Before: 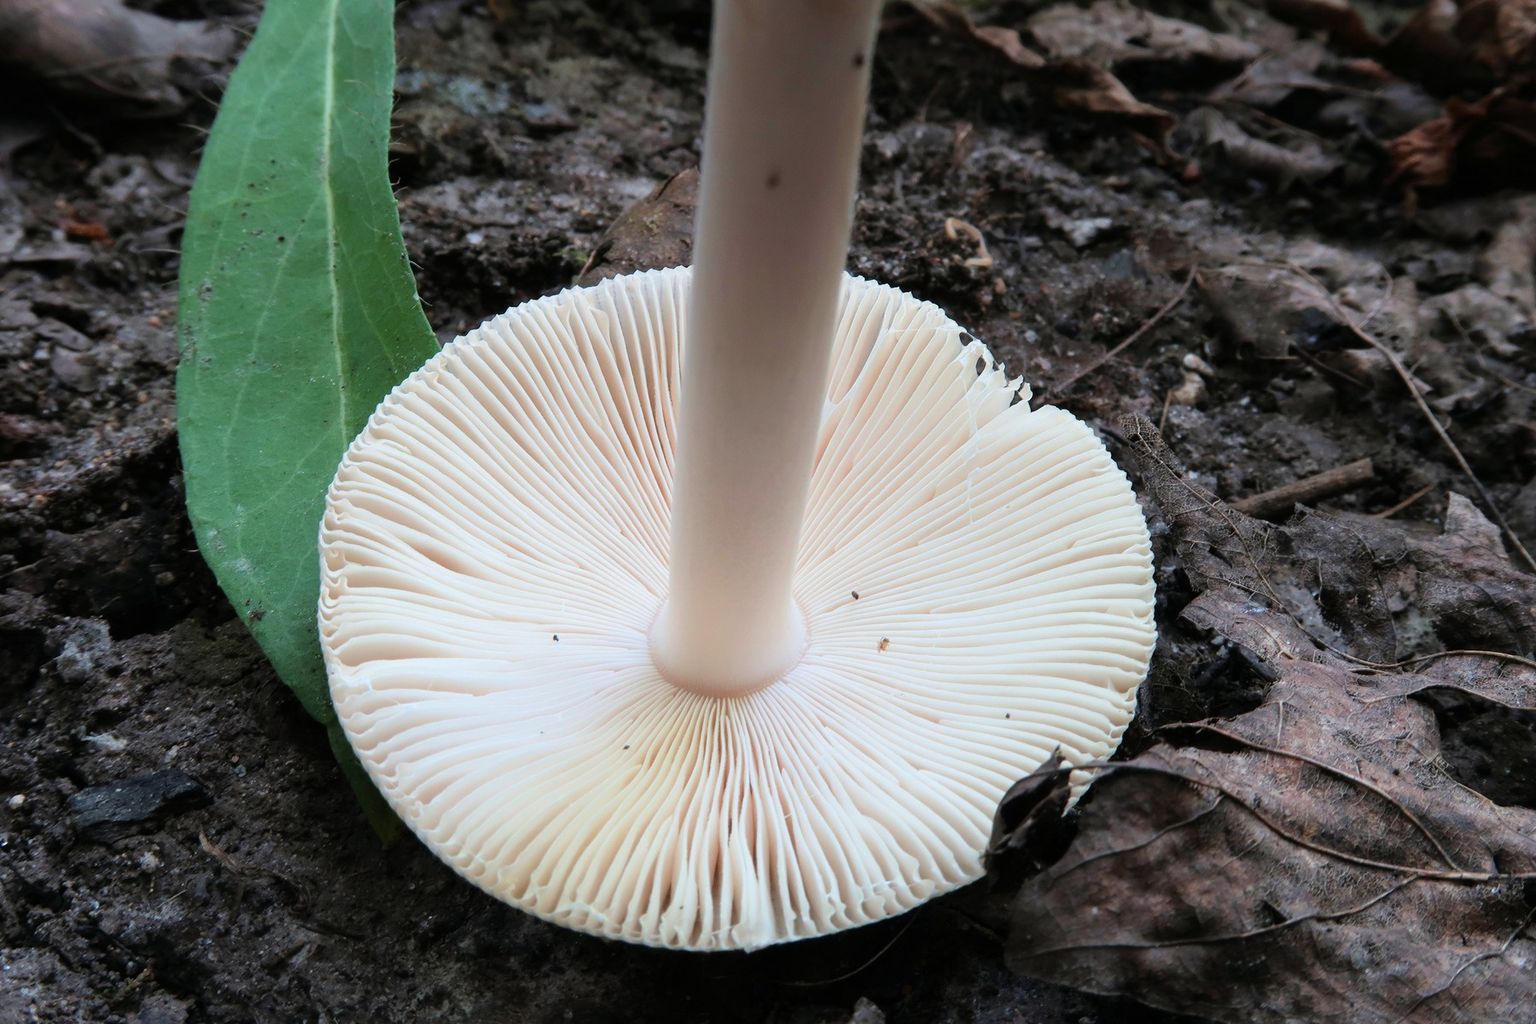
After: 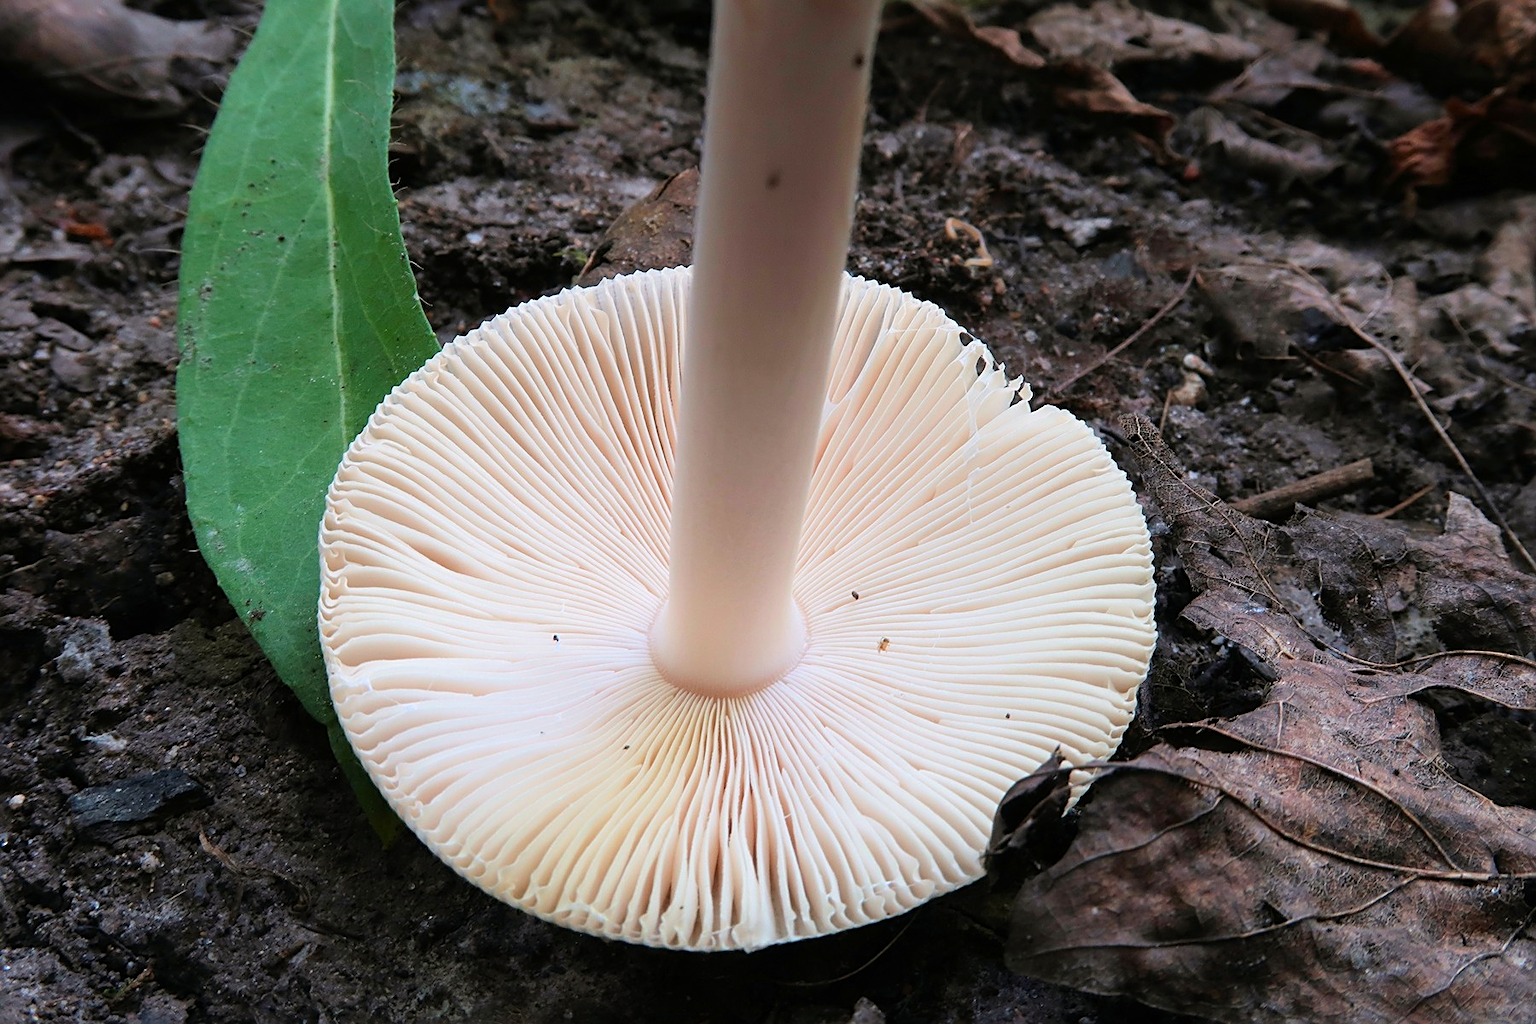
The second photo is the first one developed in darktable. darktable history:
sharpen: on, module defaults
color correction: highlights a* 3.41, highlights b* 1.66, saturation 1.24
